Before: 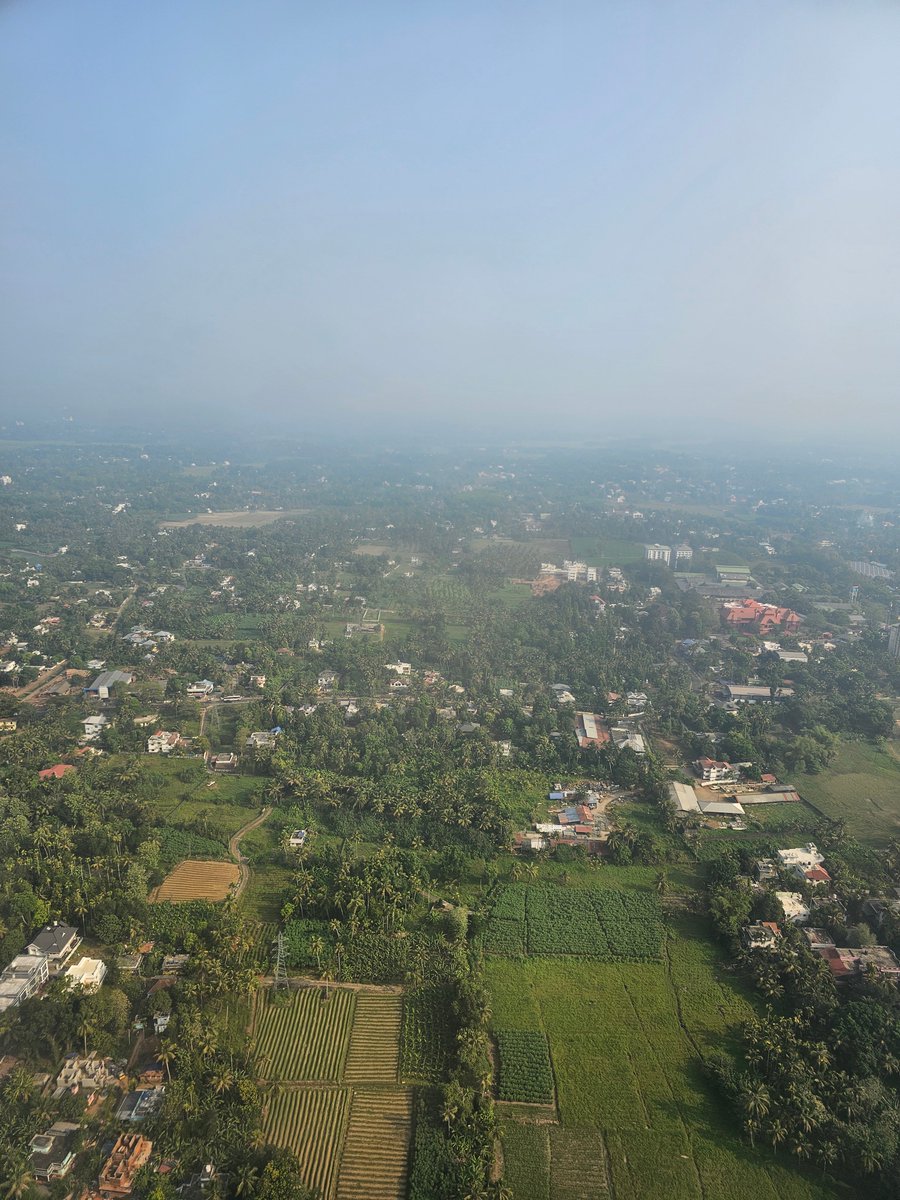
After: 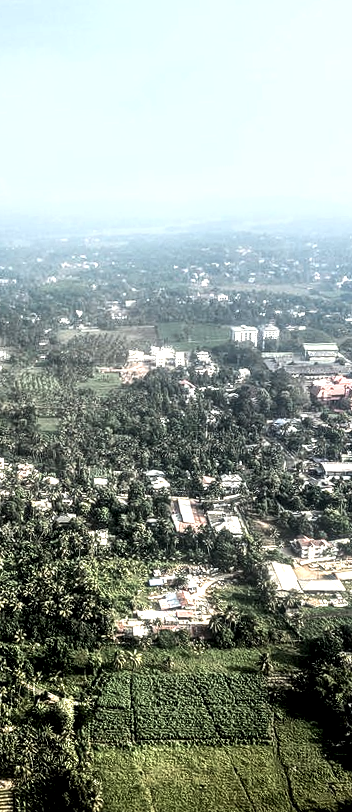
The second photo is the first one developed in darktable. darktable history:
local contrast: highlights 115%, shadows 42%, detail 293%
rotate and perspective: rotation -3°, crop left 0.031, crop right 0.968, crop top 0.07, crop bottom 0.93
crop: left 45.721%, top 13.393%, right 14.118%, bottom 10.01%
exposure: exposure -0.242 EV, compensate highlight preservation false
tone equalizer: -8 EV -1.08 EV, -7 EV -1.01 EV, -6 EV -0.867 EV, -5 EV -0.578 EV, -3 EV 0.578 EV, -2 EV 0.867 EV, -1 EV 1.01 EV, +0 EV 1.08 EV, edges refinement/feathering 500, mask exposure compensation -1.57 EV, preserve details no
bloom: size 9%, threshold 100%, strength 7%
